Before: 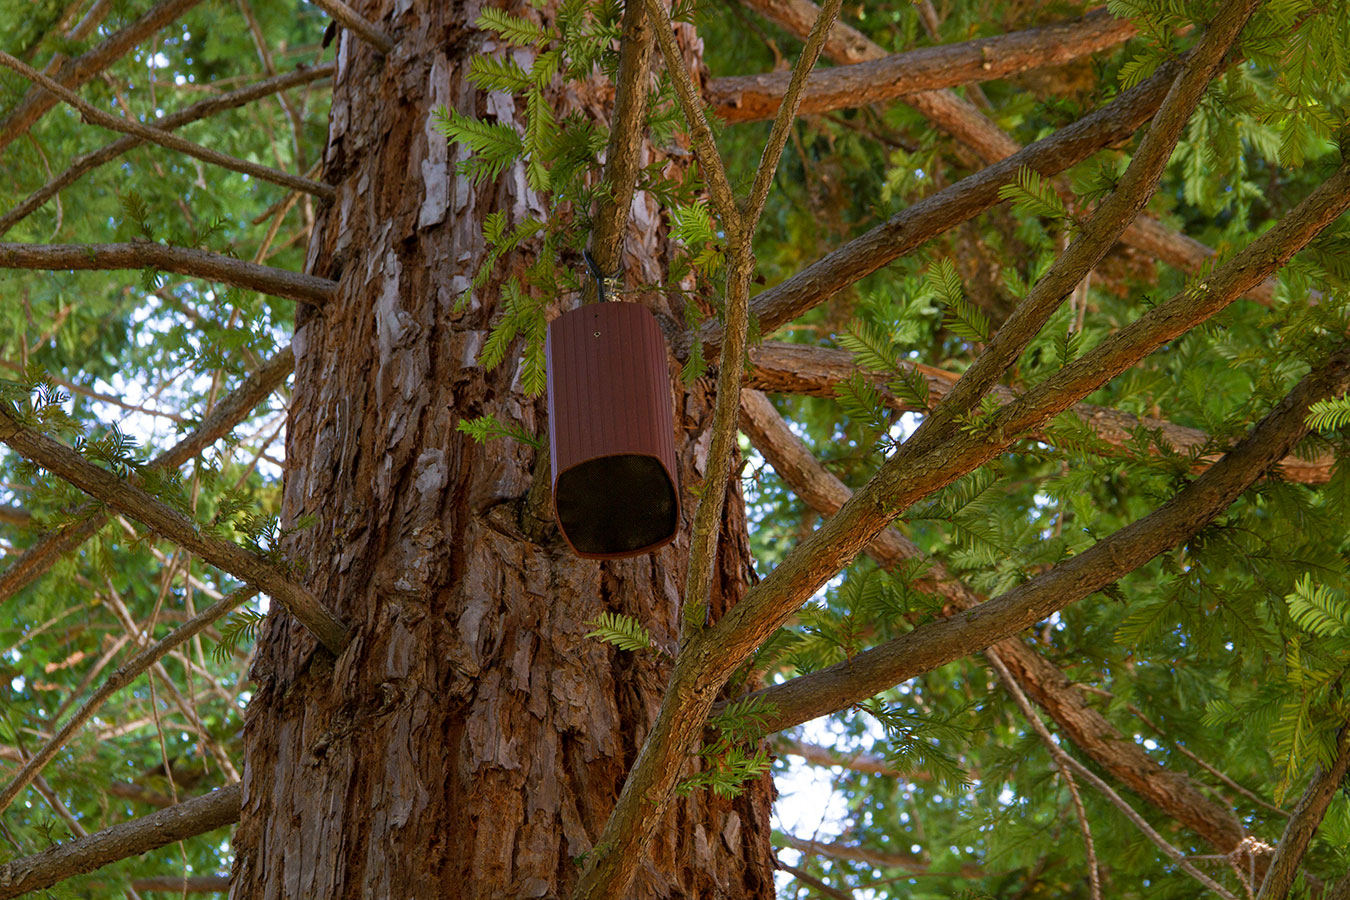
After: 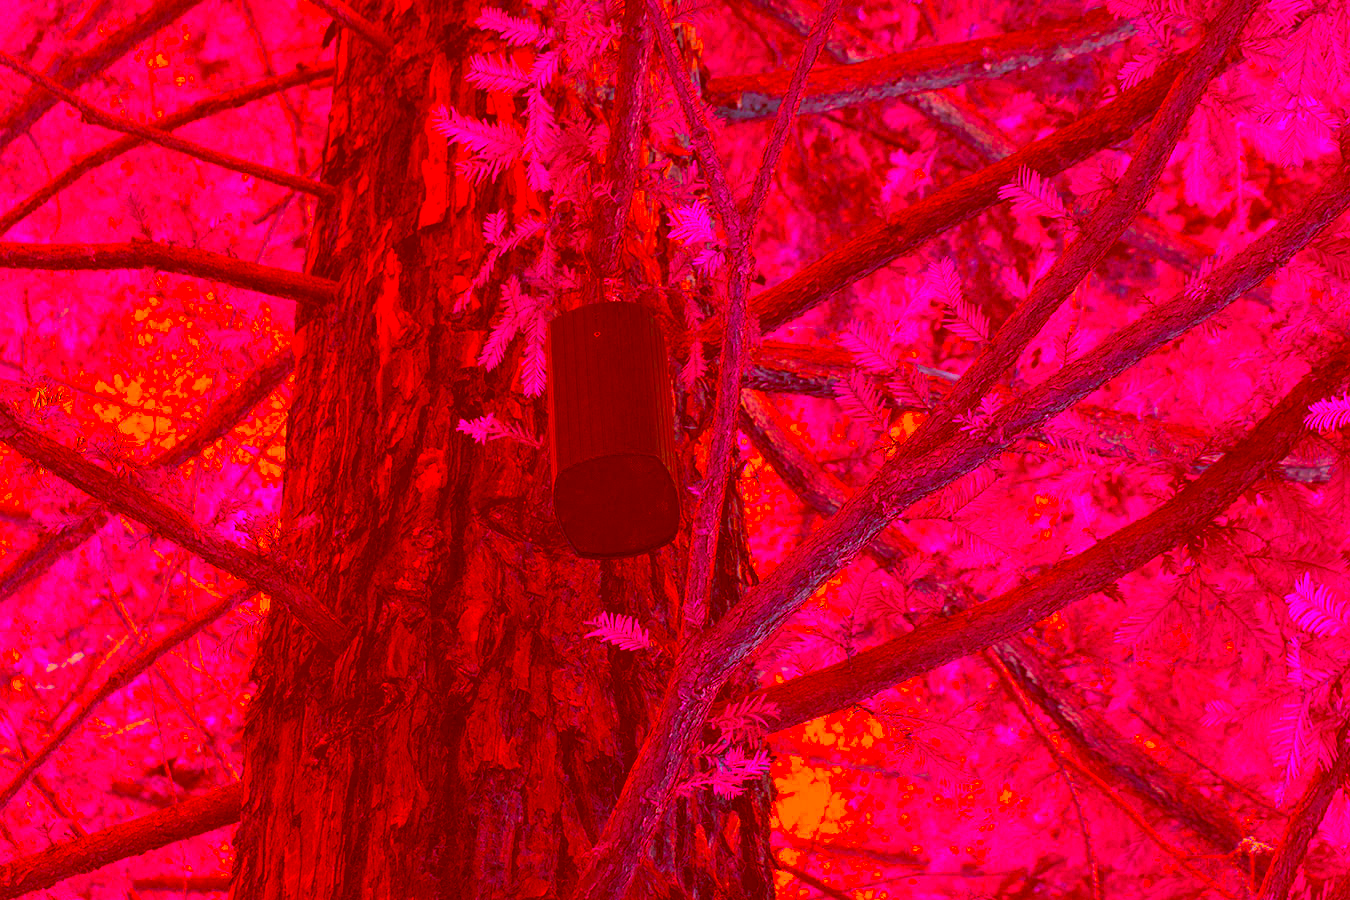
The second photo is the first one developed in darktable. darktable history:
color correction: highlights a* -39.03, highlights b* -39.89, shadows a* -39.37, shadows b* -39.27, saturation -2.98
